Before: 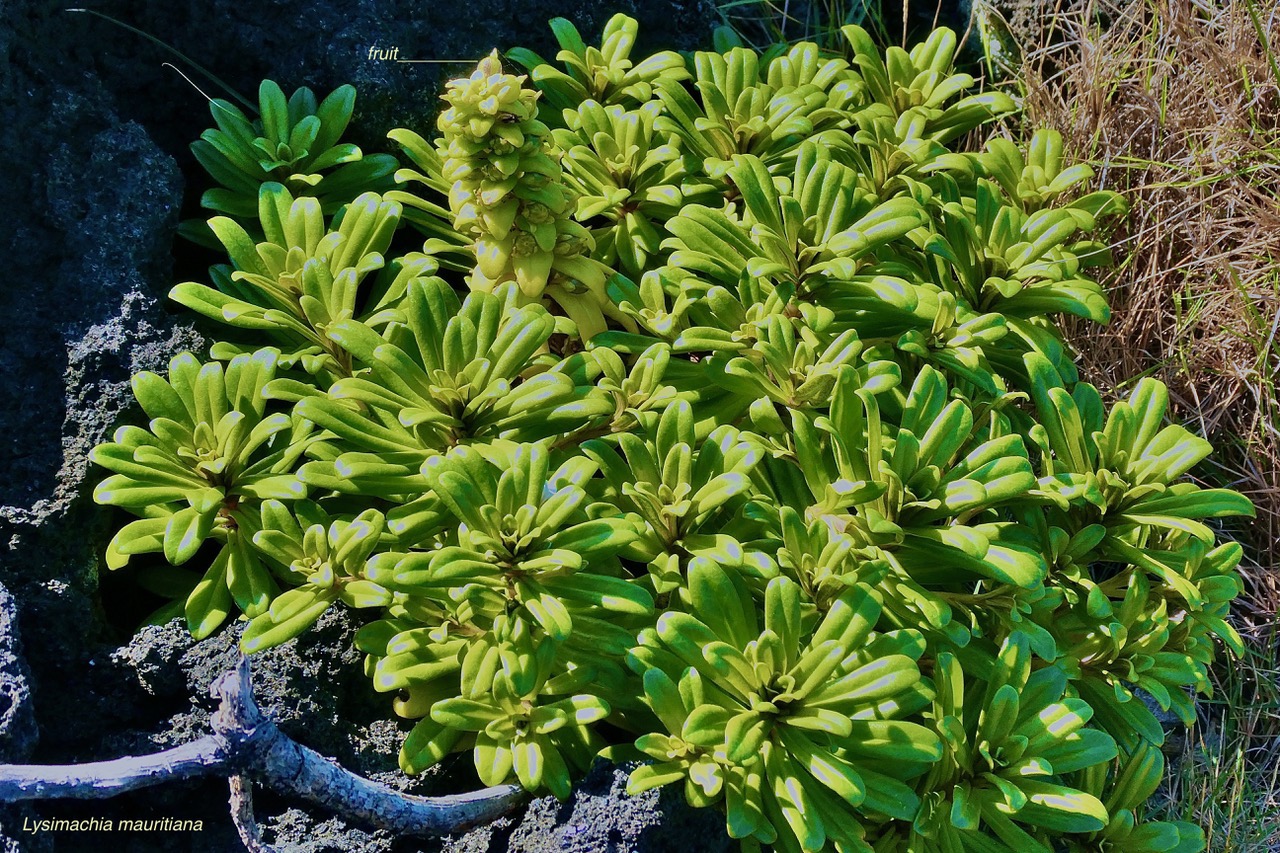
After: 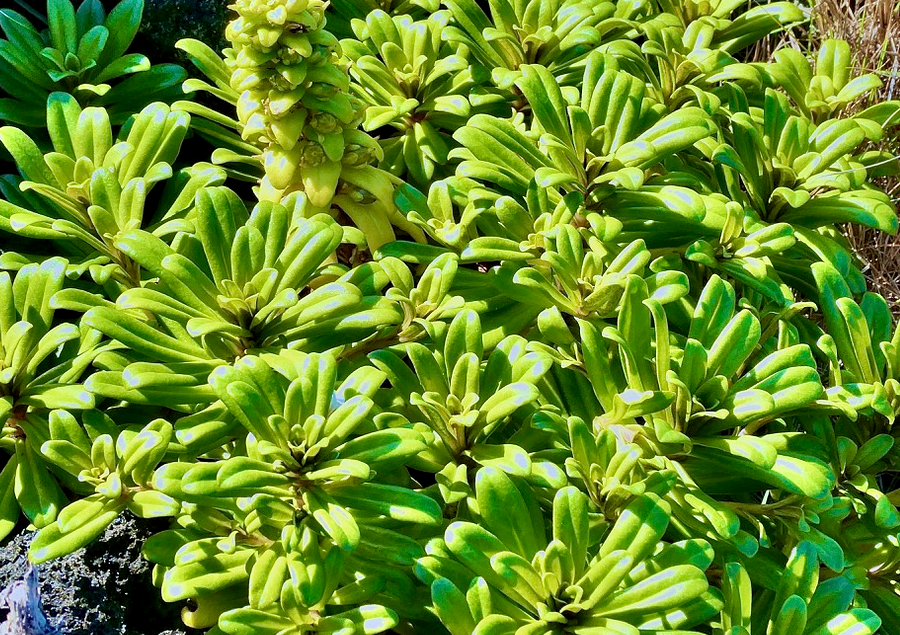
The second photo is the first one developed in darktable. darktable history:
color correction: highlights a* -2.8, highlights b* -2.79, shadows a* 2.25, shadows b* 2.76
crop and rotate: left 16.58%, top 10.755%, right 13.059%, bottom 14.701%
tone equalizer: on, module defaults
exposure: exposure 0.565 EV, compensate highlight preservation false
